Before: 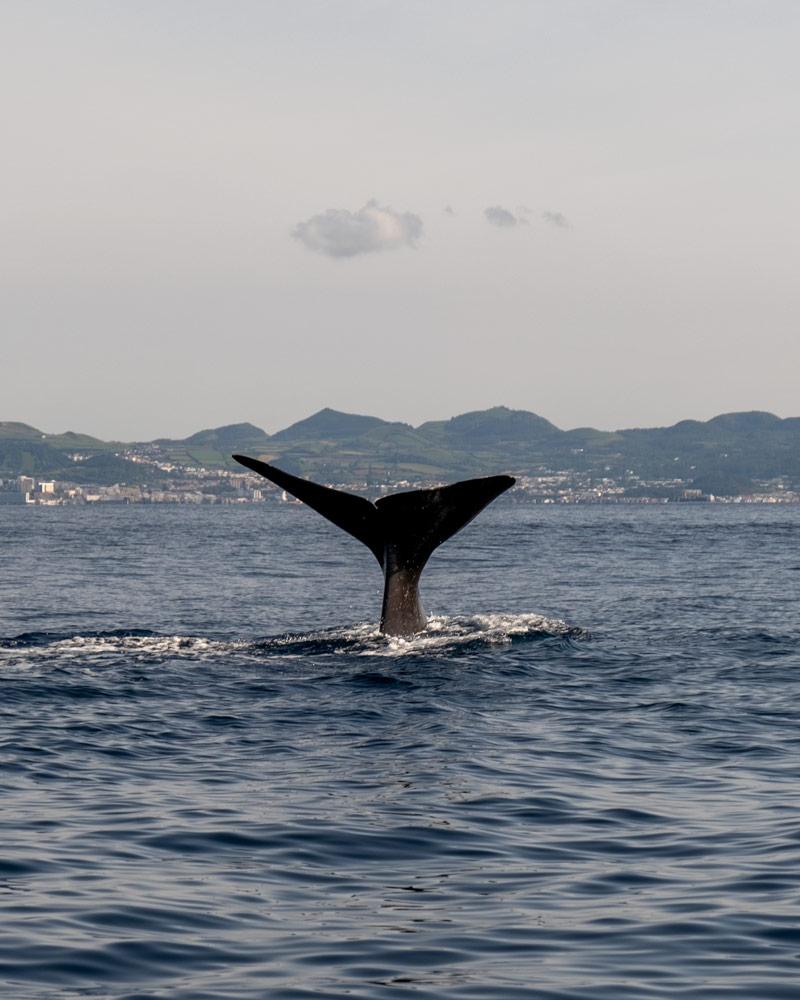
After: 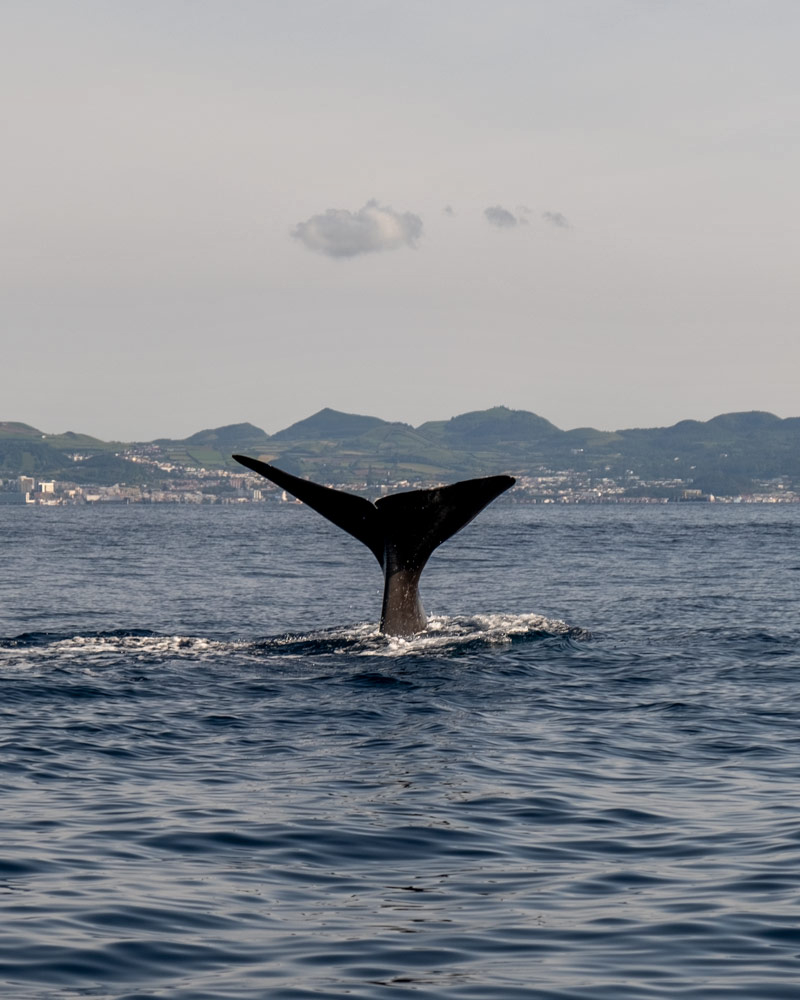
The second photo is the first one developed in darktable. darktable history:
bloom: size 9%, threshold 100%, strength 7%
shadows and highlights: shadows 20.91, highlights -35.45, soften with gaussian
